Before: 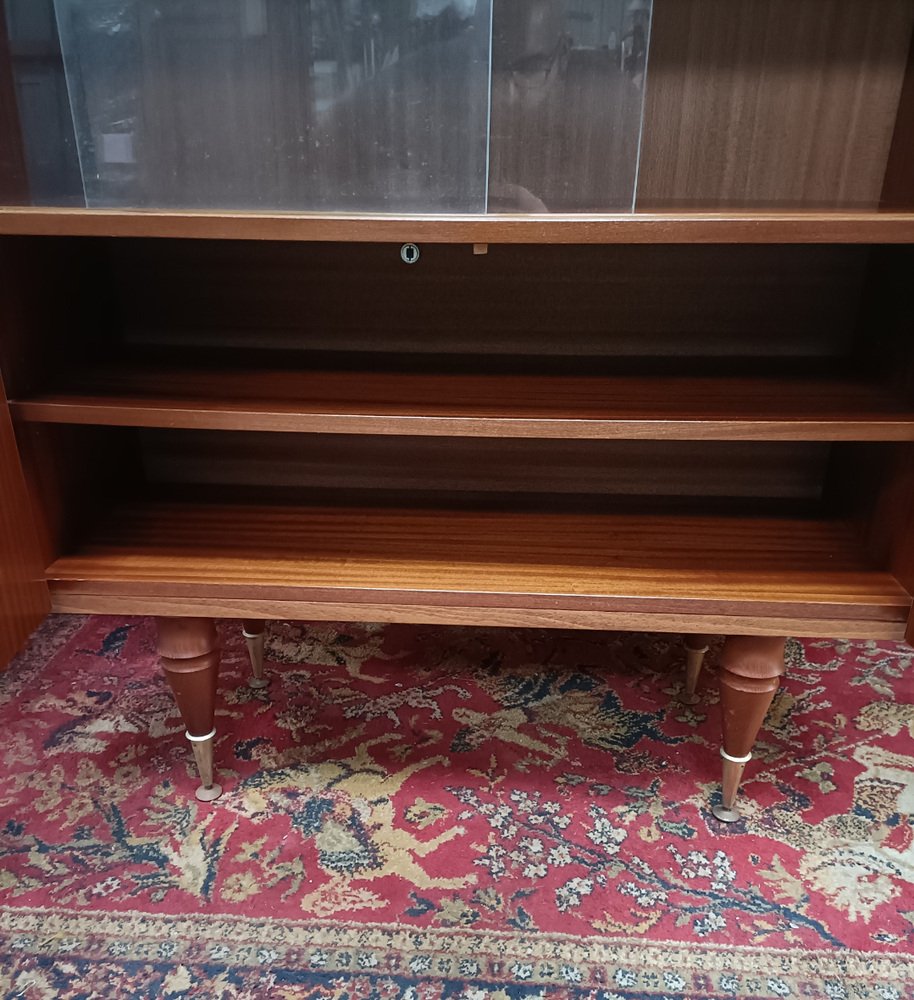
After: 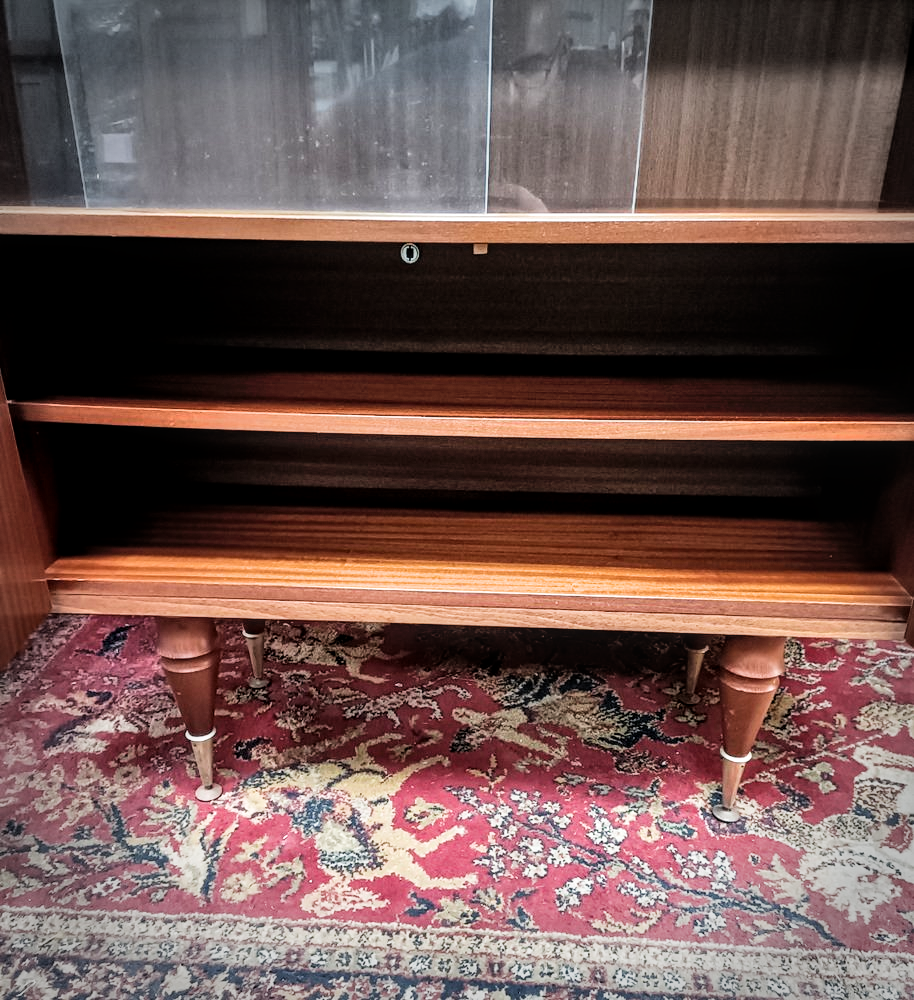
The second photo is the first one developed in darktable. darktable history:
vignetting: fall-off radius 31.48%, brightness -0.472
local contrast: on, module defaults
shadows and highlights: soften with gaussian
exposure: black level correction 0, exposure 1.015 EV, compensate exposure bias true, compensate highlight preservation false
filmic rgb: black relative exposure -5 EV, white relative exposure 3.5 EV, hardness 3.19, contrast 1.3, highlights saturation mix -50%
